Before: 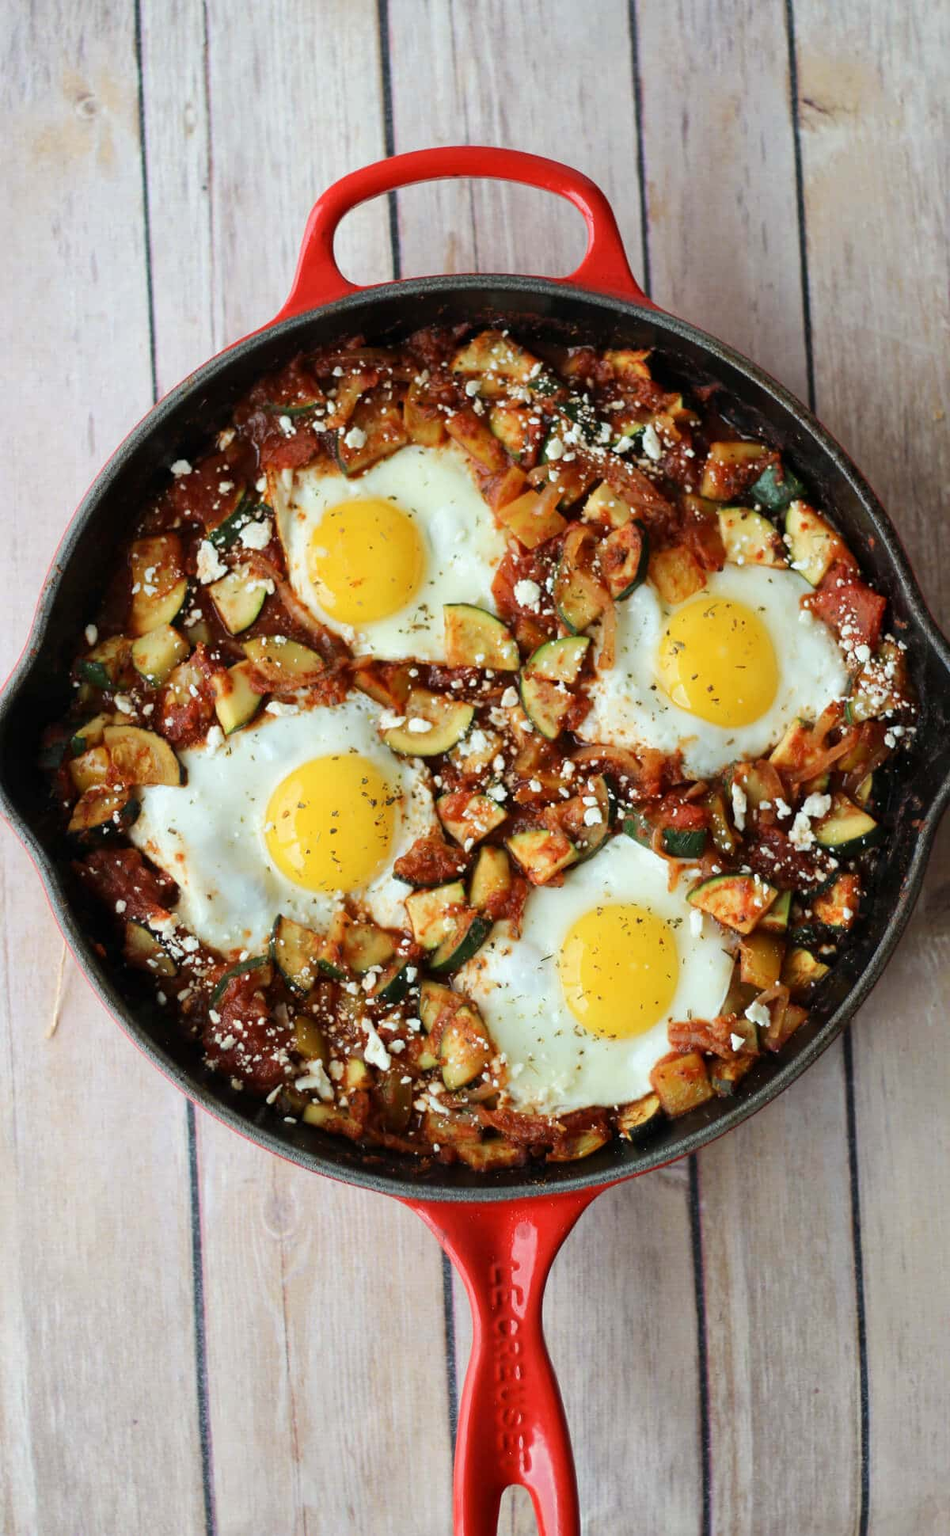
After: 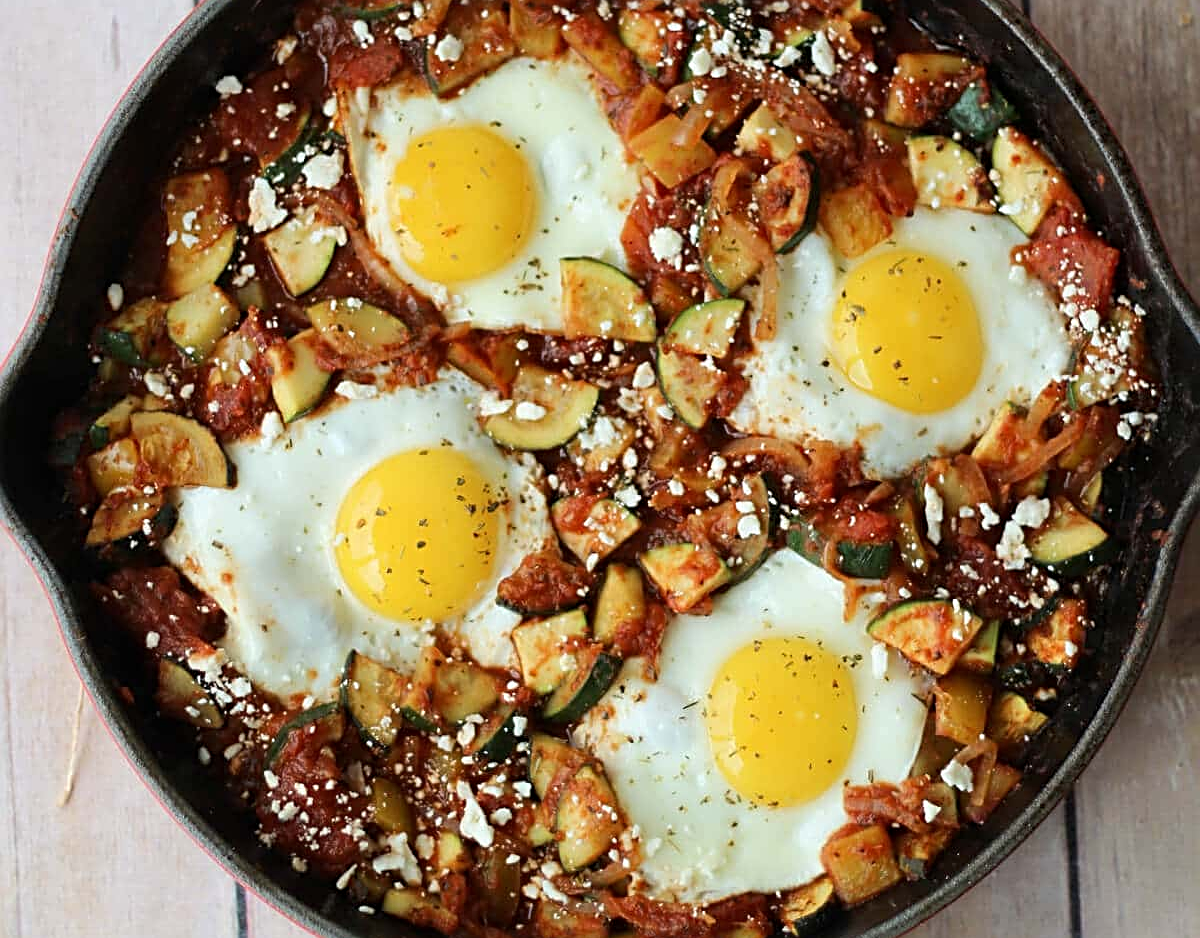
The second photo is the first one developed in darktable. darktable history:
sharpen: radius 3.119
crop and rotate: top 26.056%, bottom 25.543%
